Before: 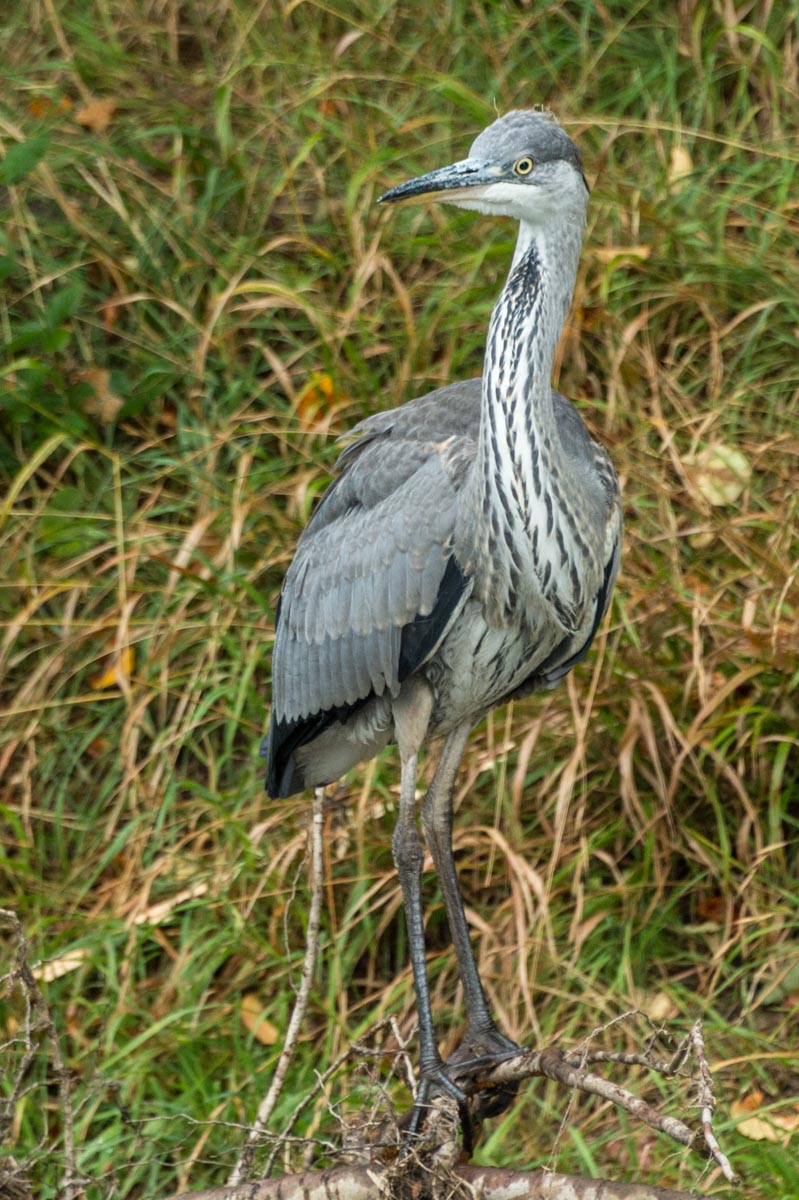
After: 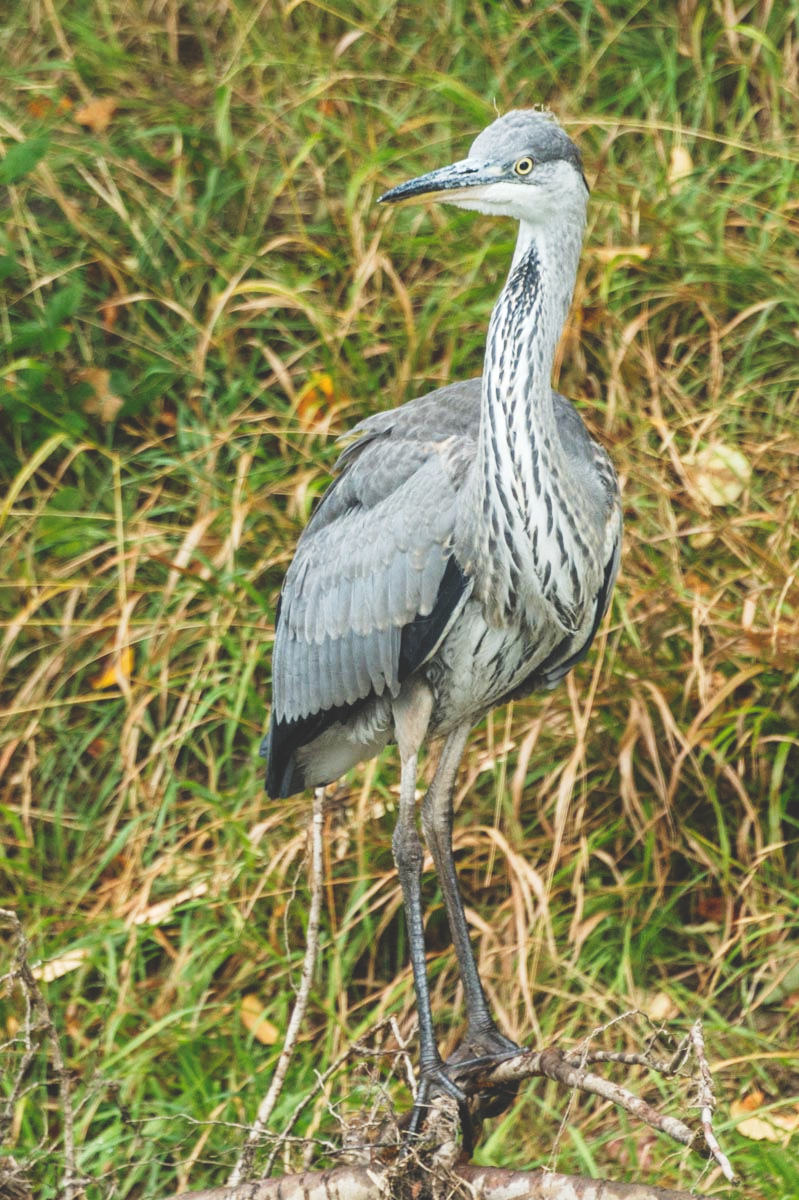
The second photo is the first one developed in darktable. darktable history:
exposure: black level correction -0.028, compensate highlight preservation false
tone equalizer: on, module defaults
tone curve: curves: ch0 [(0, 0) (0.003, 0.077) (0.011, 0.079) (0.025, 0.085) (0.044, 0.095) (0.069, 0.109) (0.1, 0.124) (0.136, 0.142) (0.177, 0.169) (0.224, 0.207) (0.277, 0.267) (0.335, 0.347) (0.399, 0.442) (0.468, 0.54) (0.543, 0.635) (0.623, 0.726) (0.709, 0.813) (0.801, 0.882) (0.898, 0.934) (1, 1)], preserve colors none
